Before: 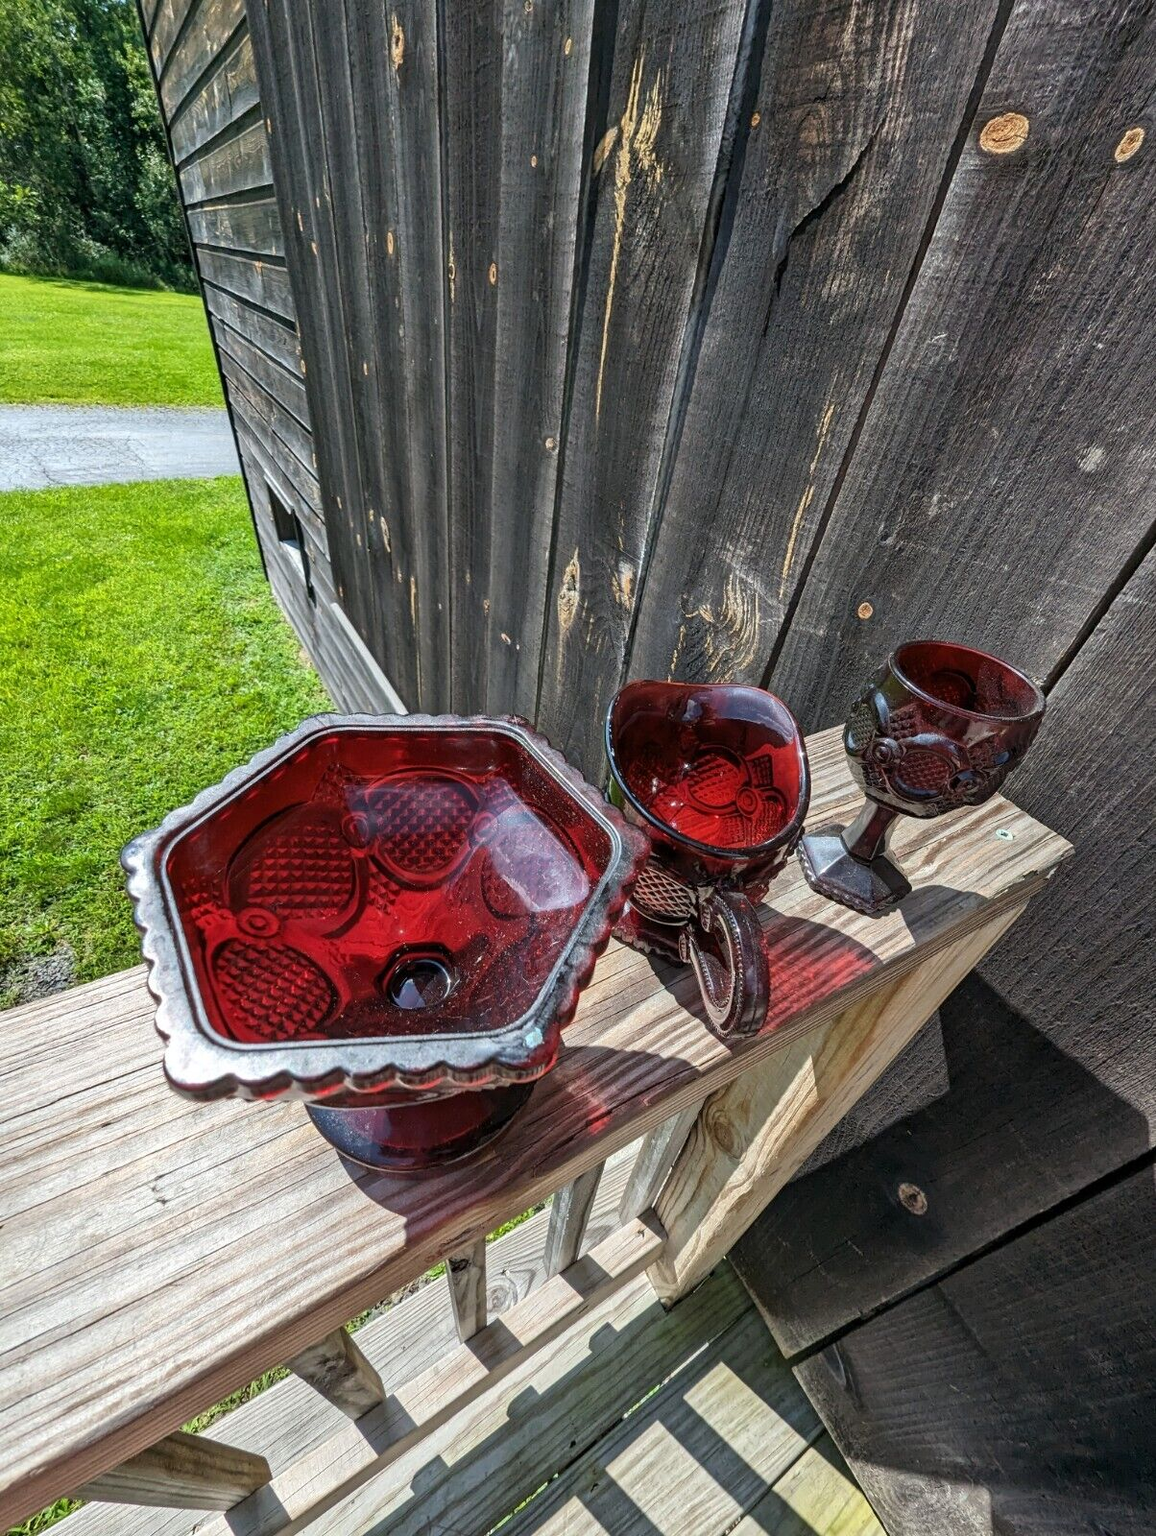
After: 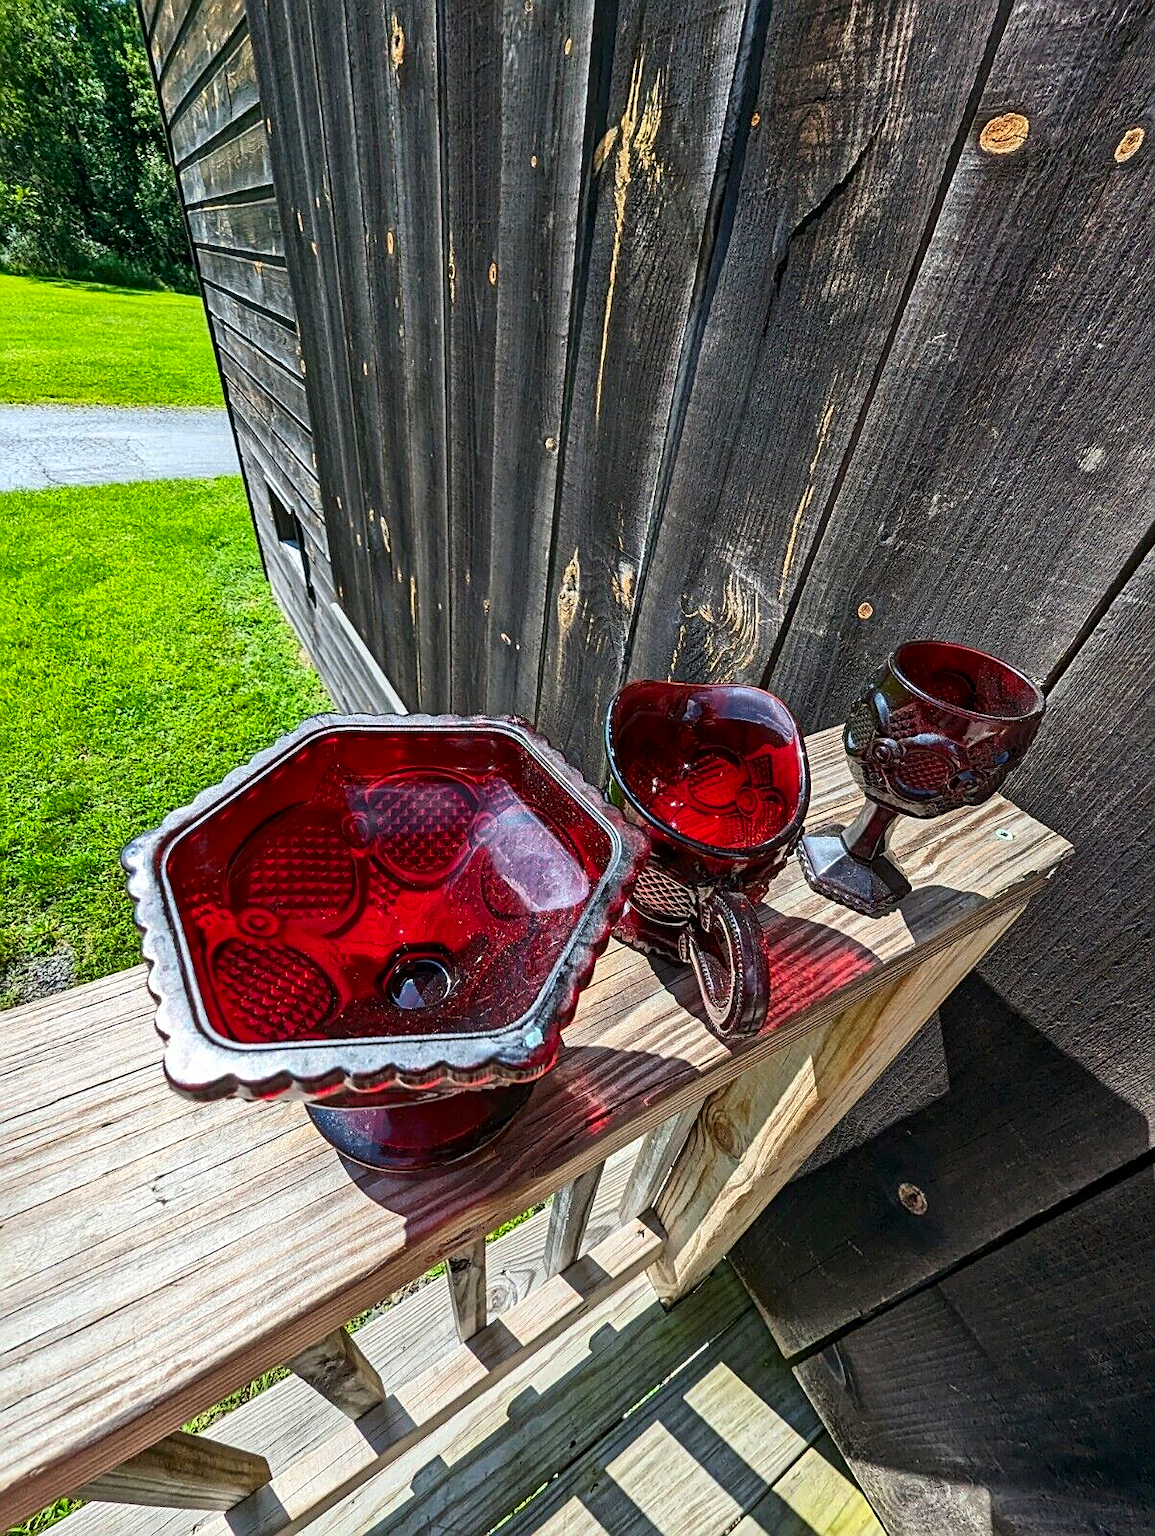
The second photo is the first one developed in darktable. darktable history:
sharpen: on, module defaults
contrast brightness saturation: contrast 0.157, saturation 0.318
